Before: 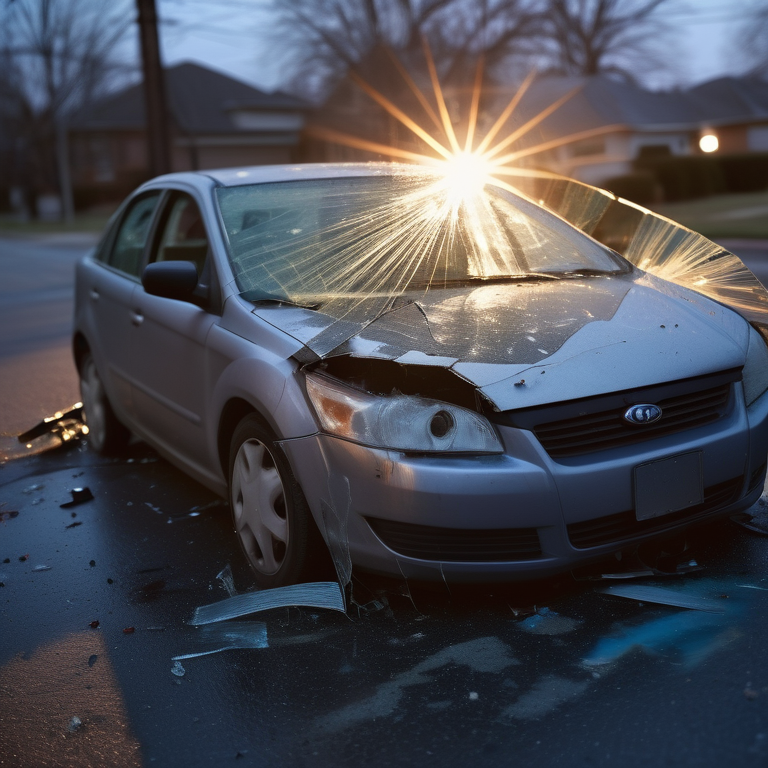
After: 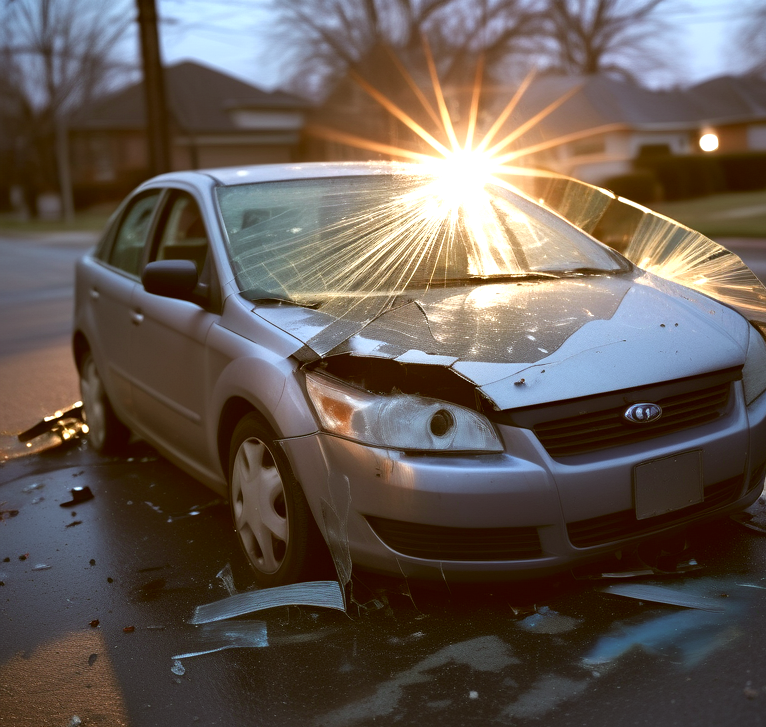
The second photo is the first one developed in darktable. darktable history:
exposure: exposure 0.585 EV, compensate exposure bias true, compensate highlight preservation false
color correction: highlights a* -0.465, highlights b* 0.157, shadows a* 4.65, shadows b* 20.66
crop: top 0.252%, right 0.255%, bottom 5.086%
